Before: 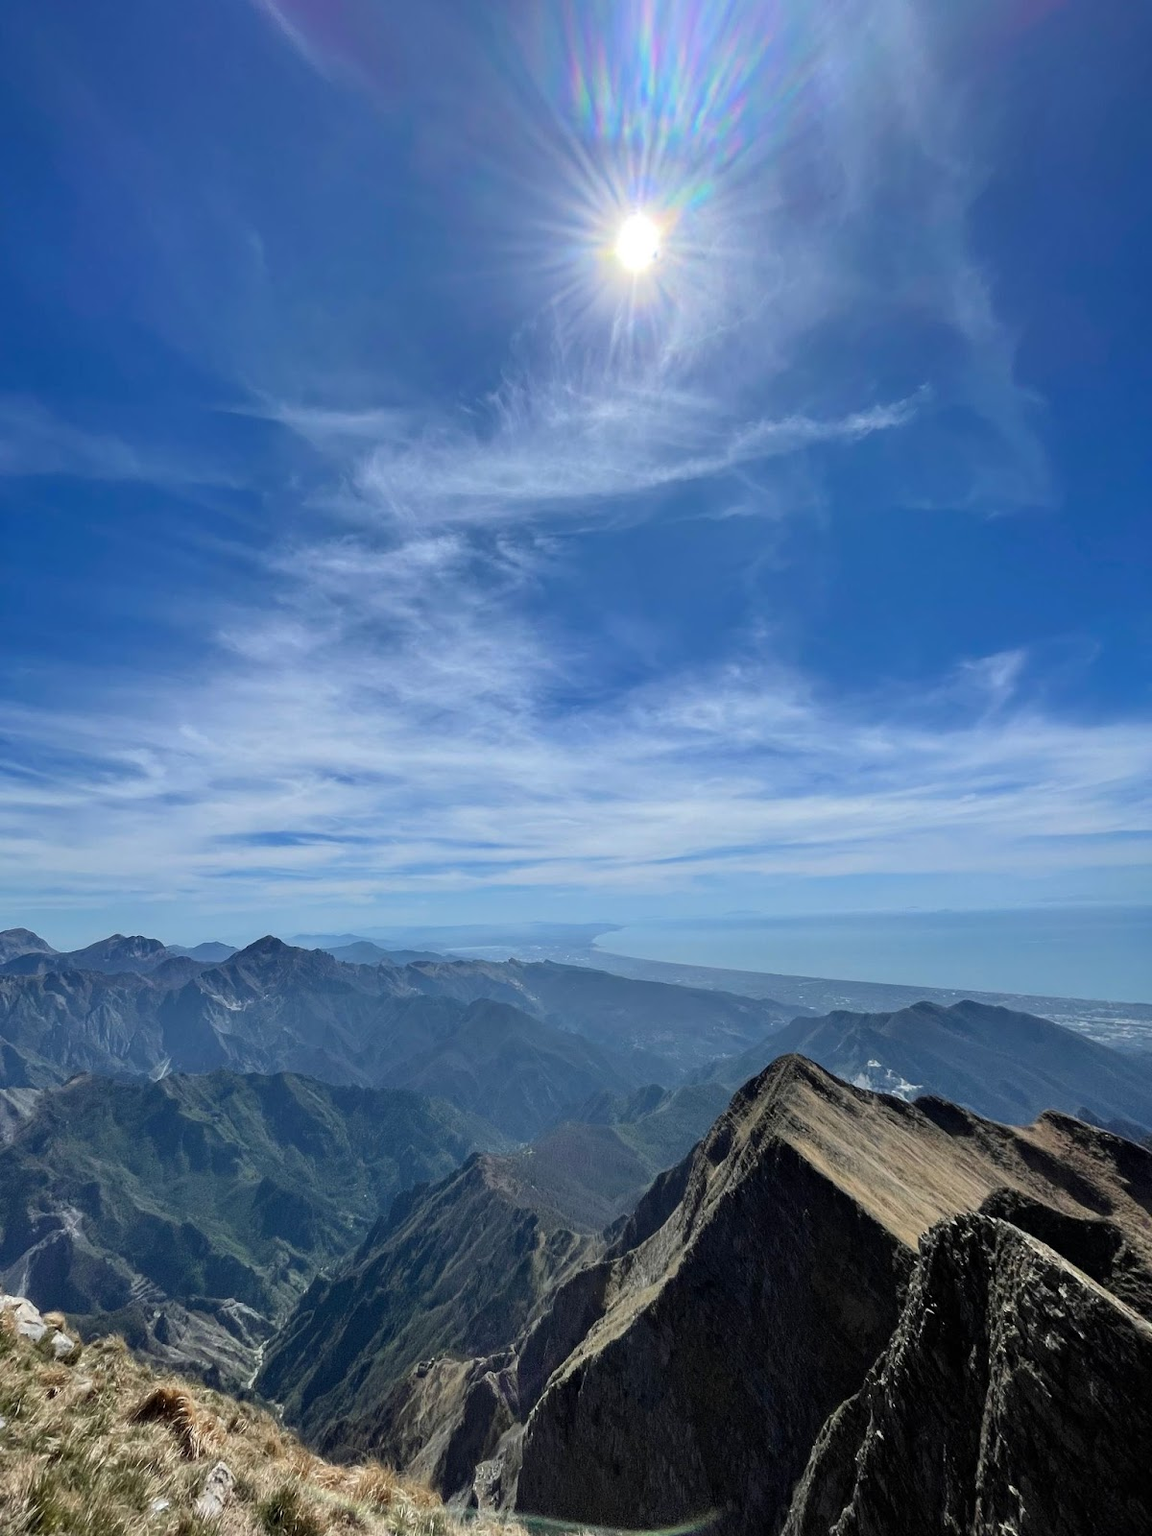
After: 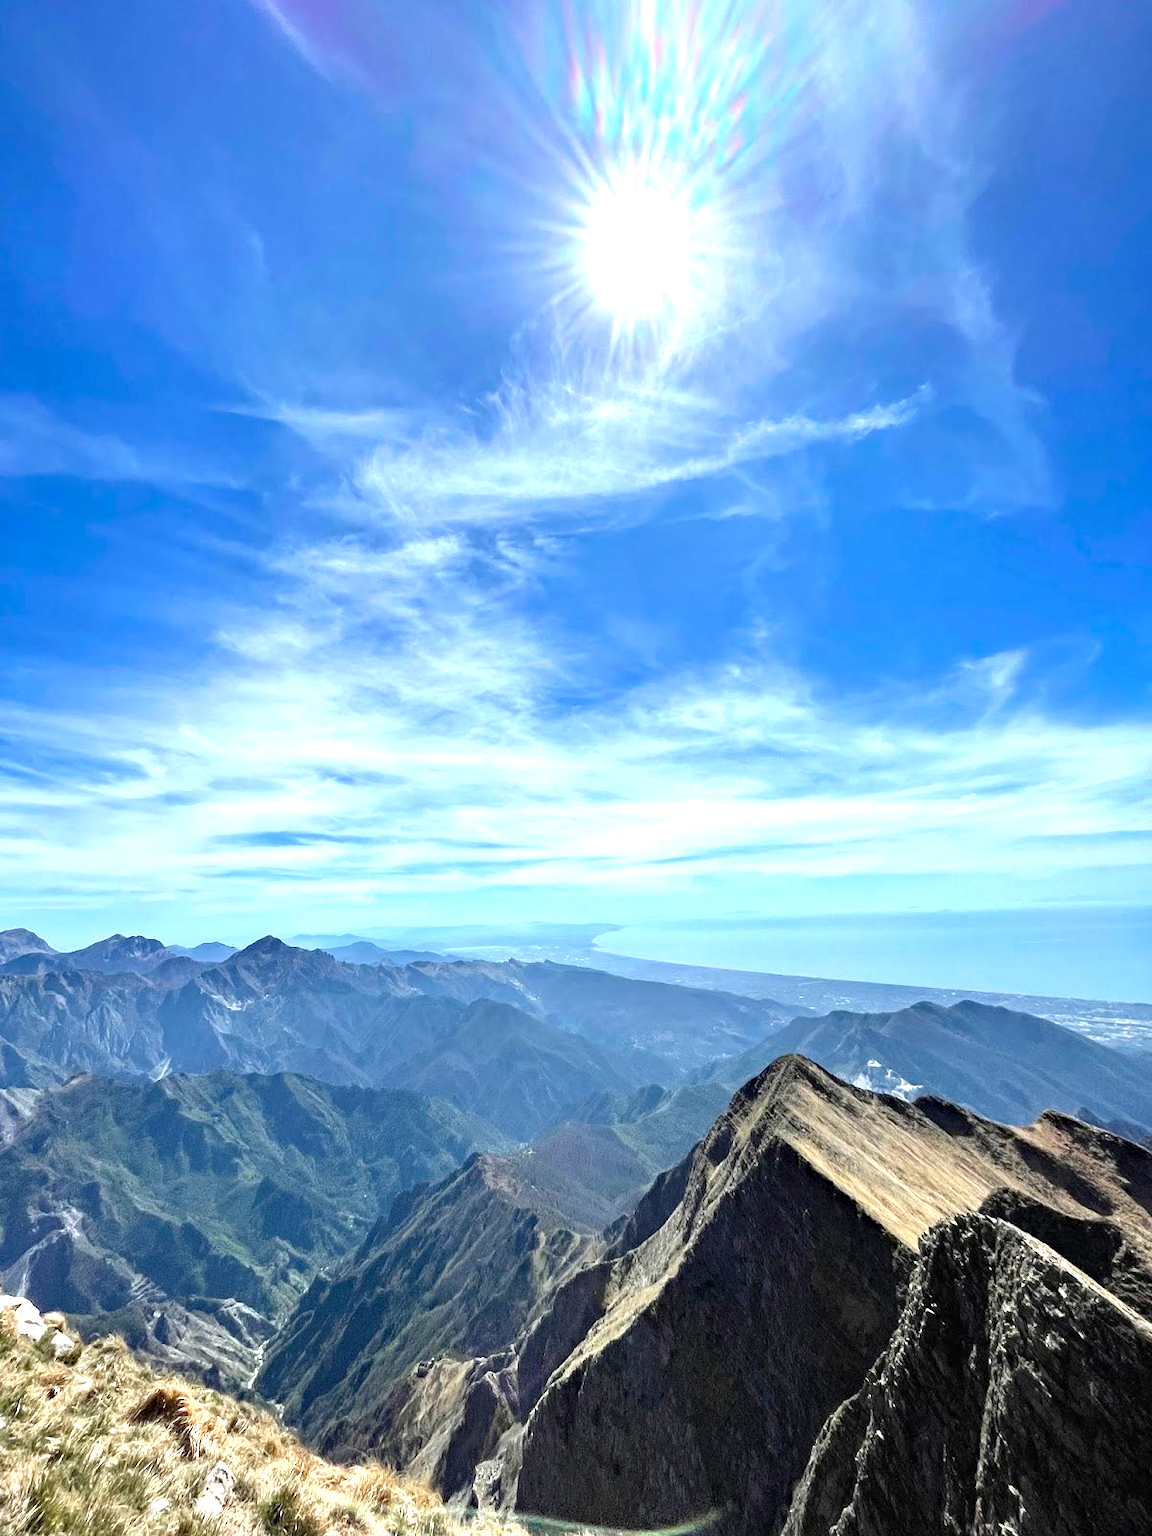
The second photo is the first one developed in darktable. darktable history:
haze removal: compatibility mode true, adaptive false
exposure: black level correction 0, exposure 1.3 EV, compensate exposure bias true, compensate highlight preservation false
